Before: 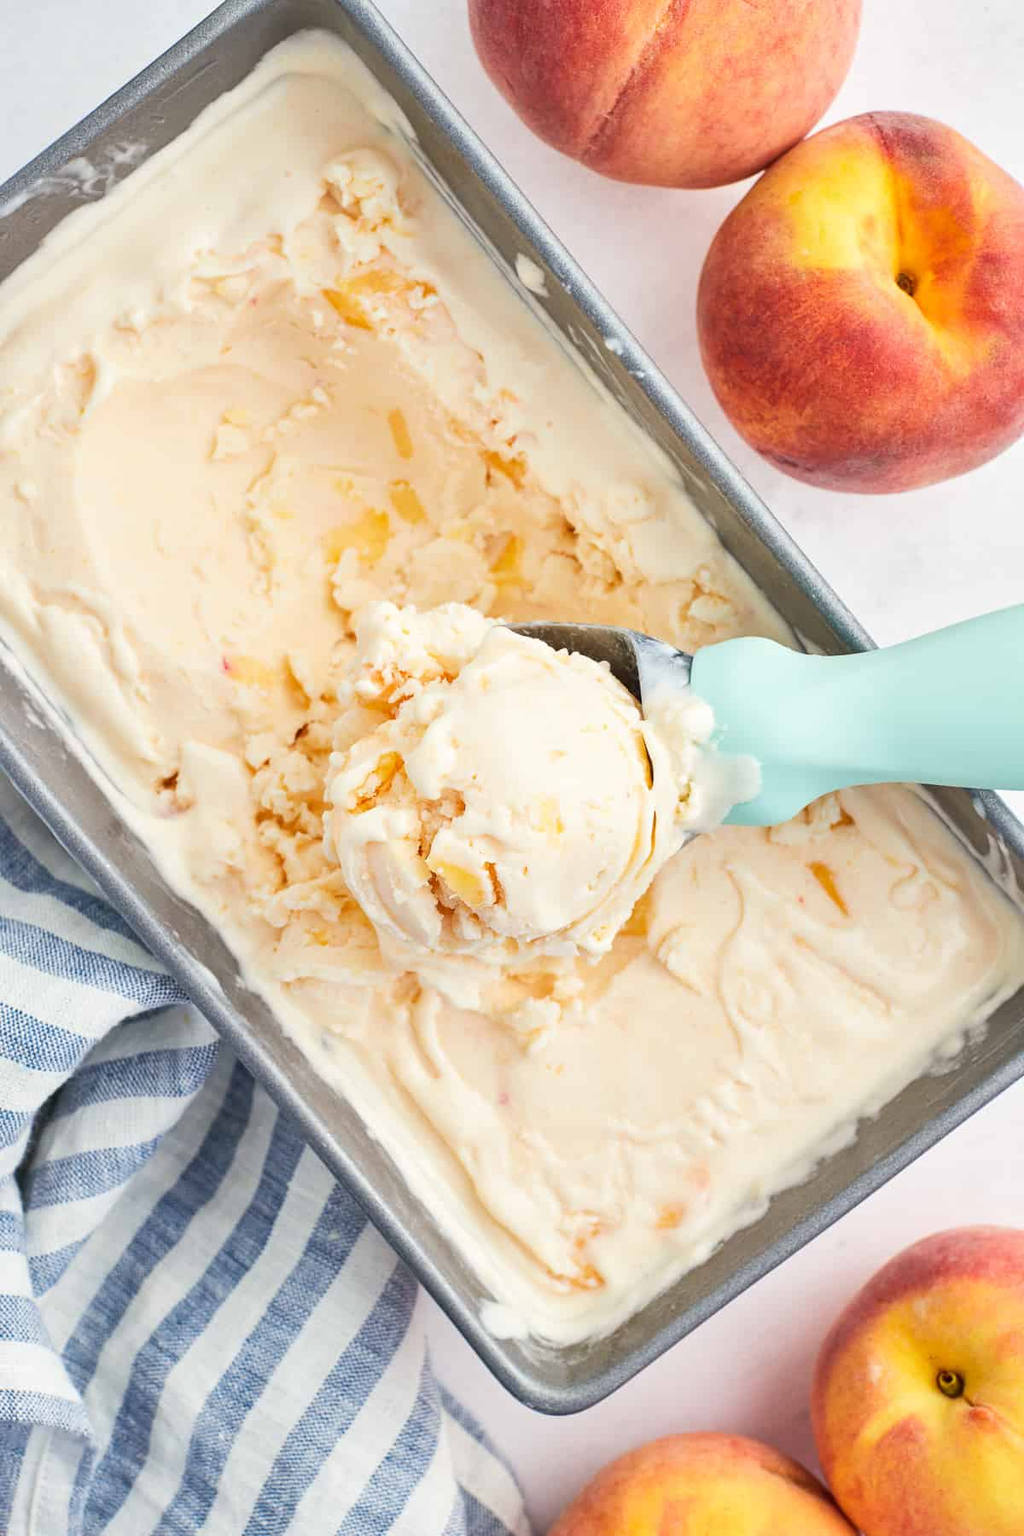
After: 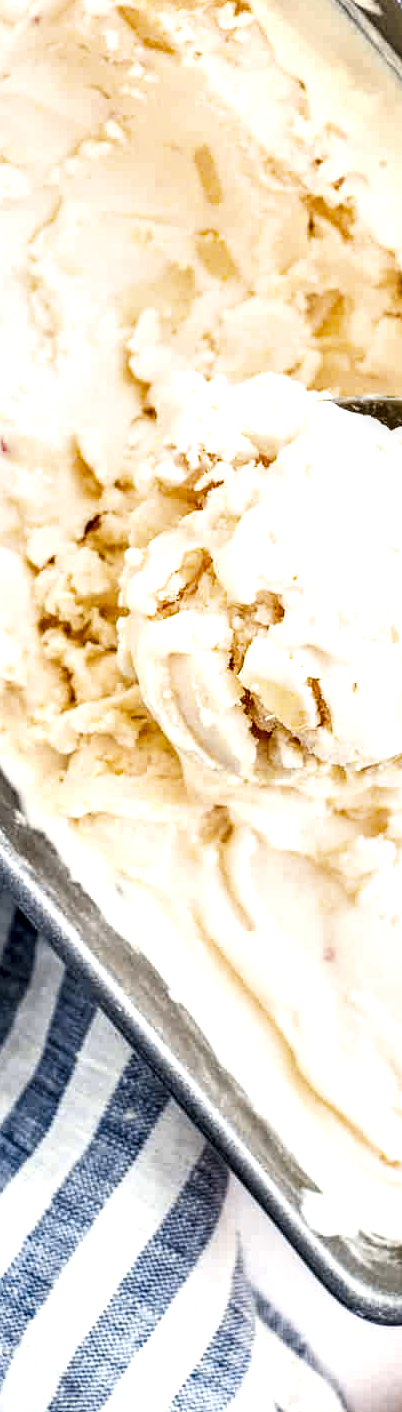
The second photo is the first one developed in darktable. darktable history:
crop and rotate: left 21.77%, top 18.528%, right 44.676%, bottom 2.997%
local contrast: highlights 19%, detail 186%
filmic rgb: white relative exposure 2.2 EV, hardness 6.97
color contrast: green-magenta contrast 0.85, blue-yellow contrast 1.25, unbound 0
